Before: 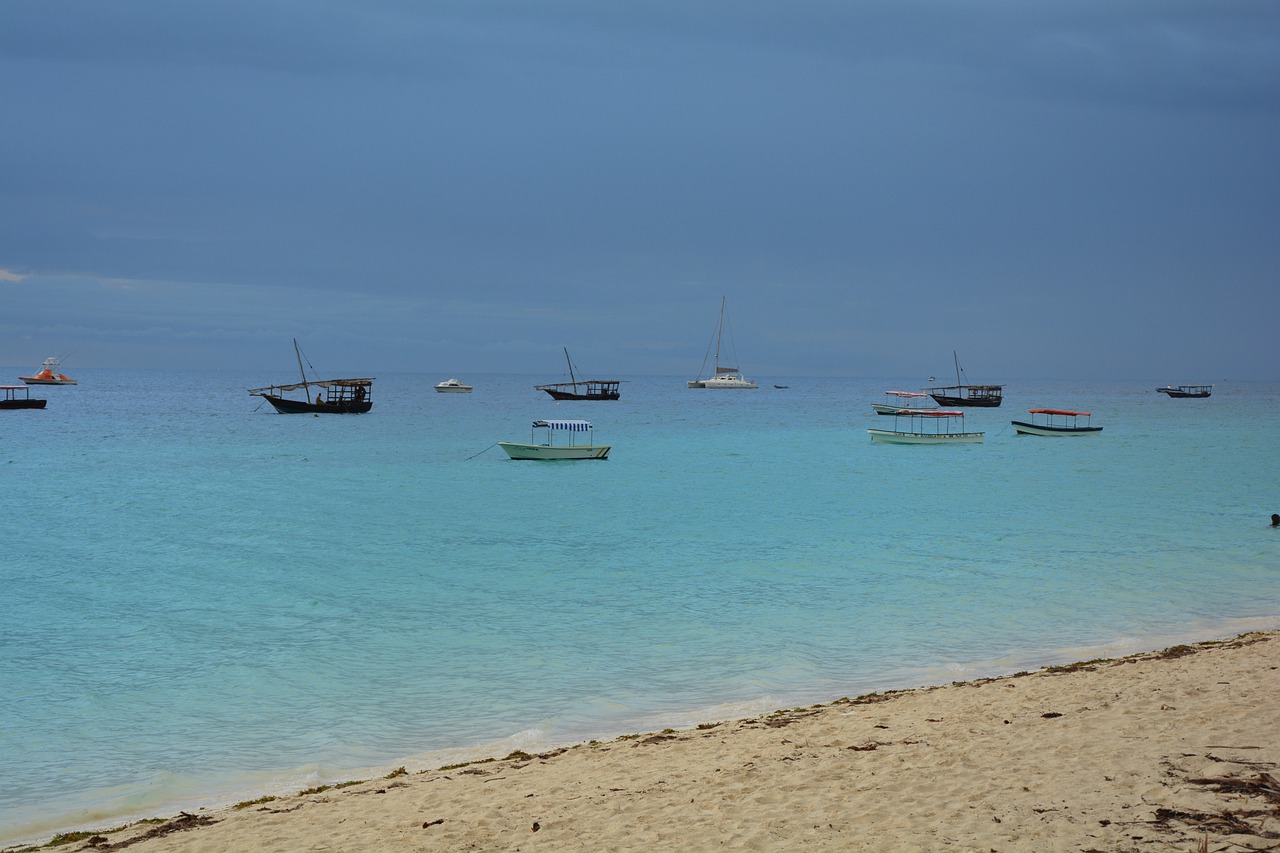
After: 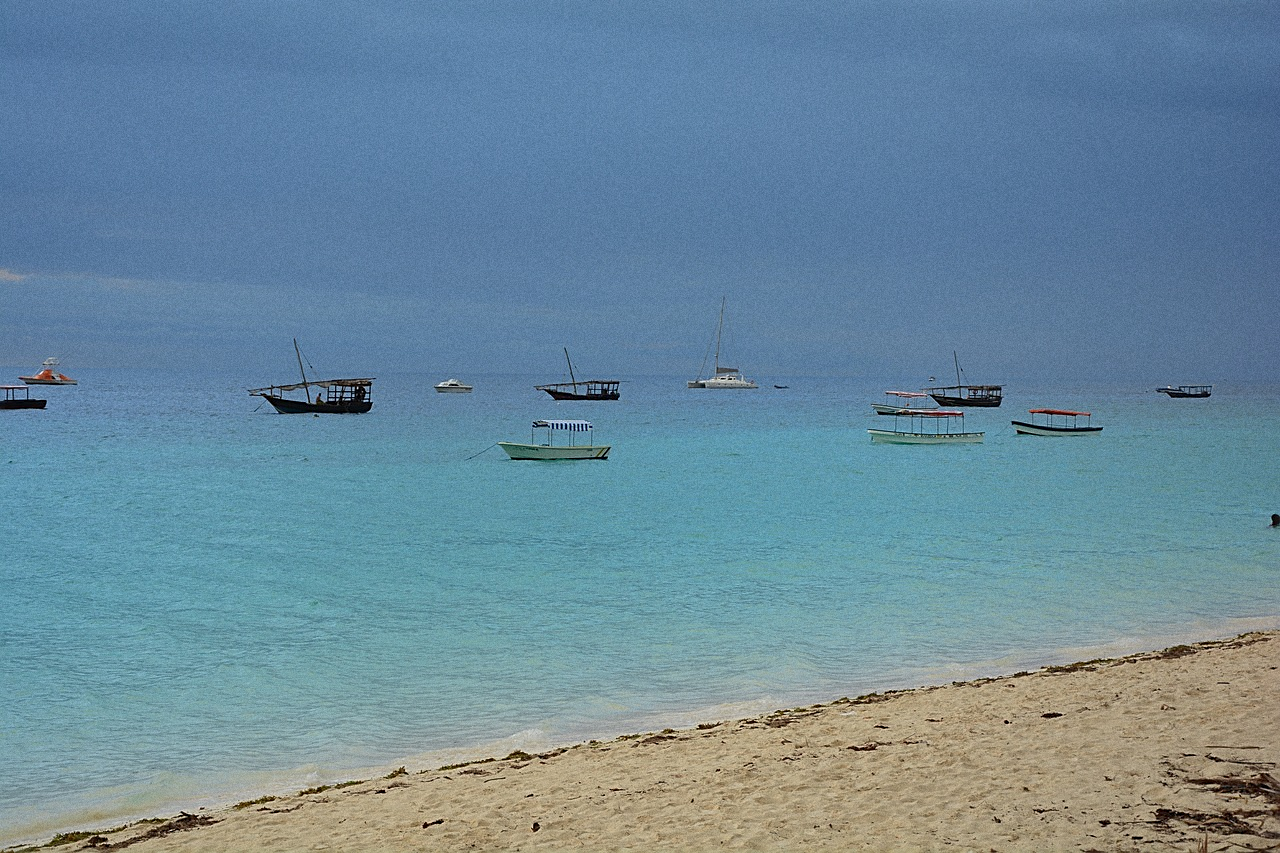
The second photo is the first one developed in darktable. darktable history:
grain: coarseness 0.09 ISO
sharpen: on, module defaults
